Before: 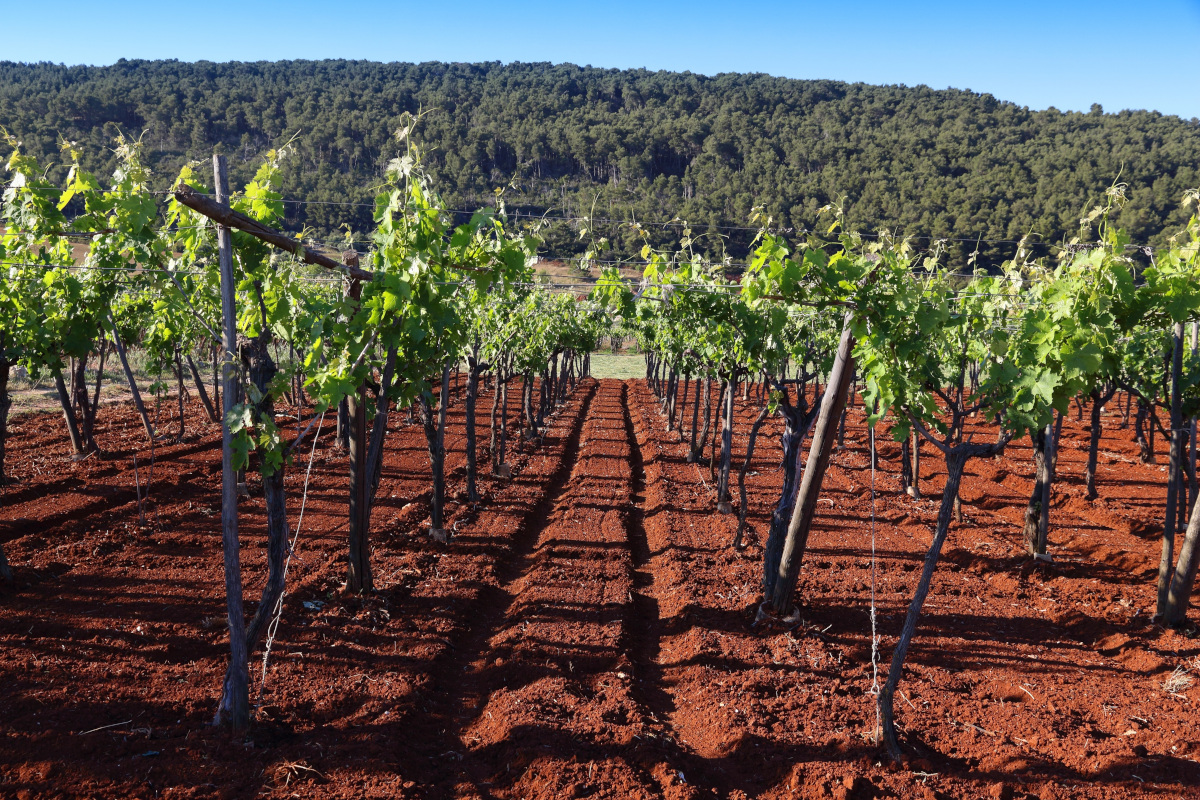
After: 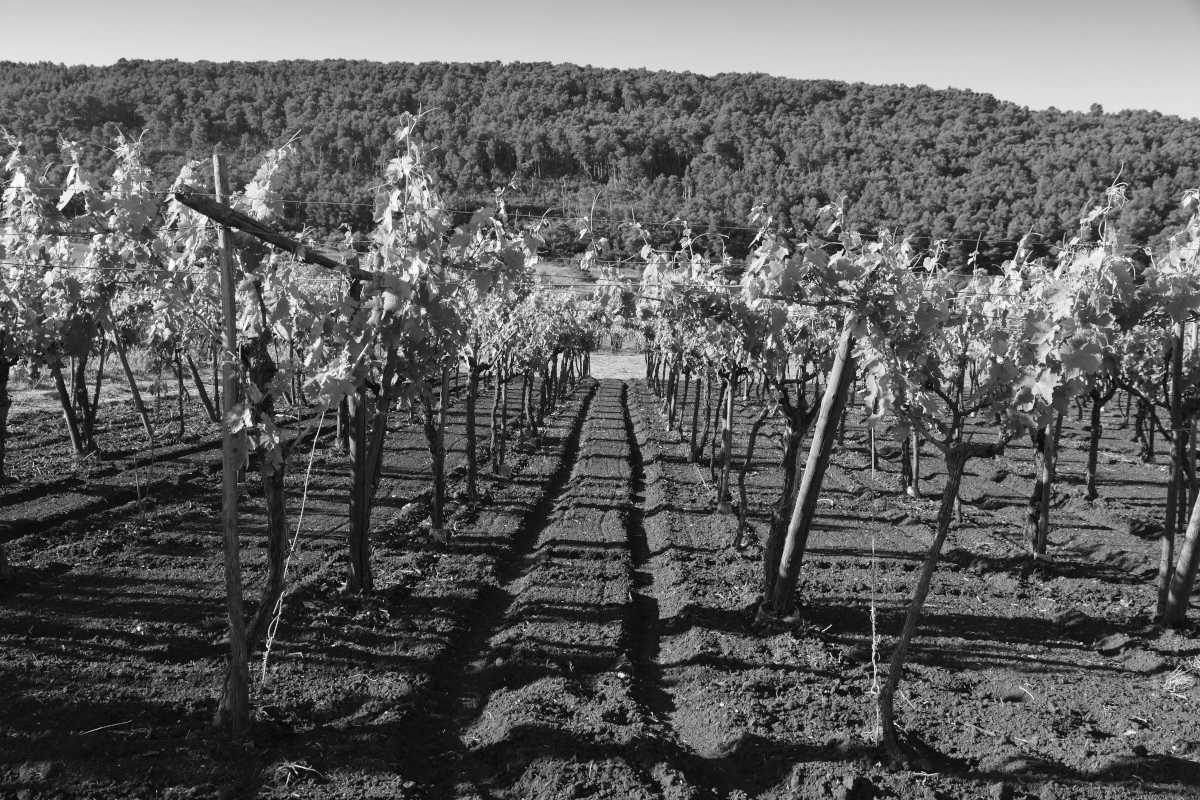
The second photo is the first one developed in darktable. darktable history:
contrast brightness saturation: contrast 0.03, brightness 0.06, saturation 0.13
monochrome: on, module defaults
